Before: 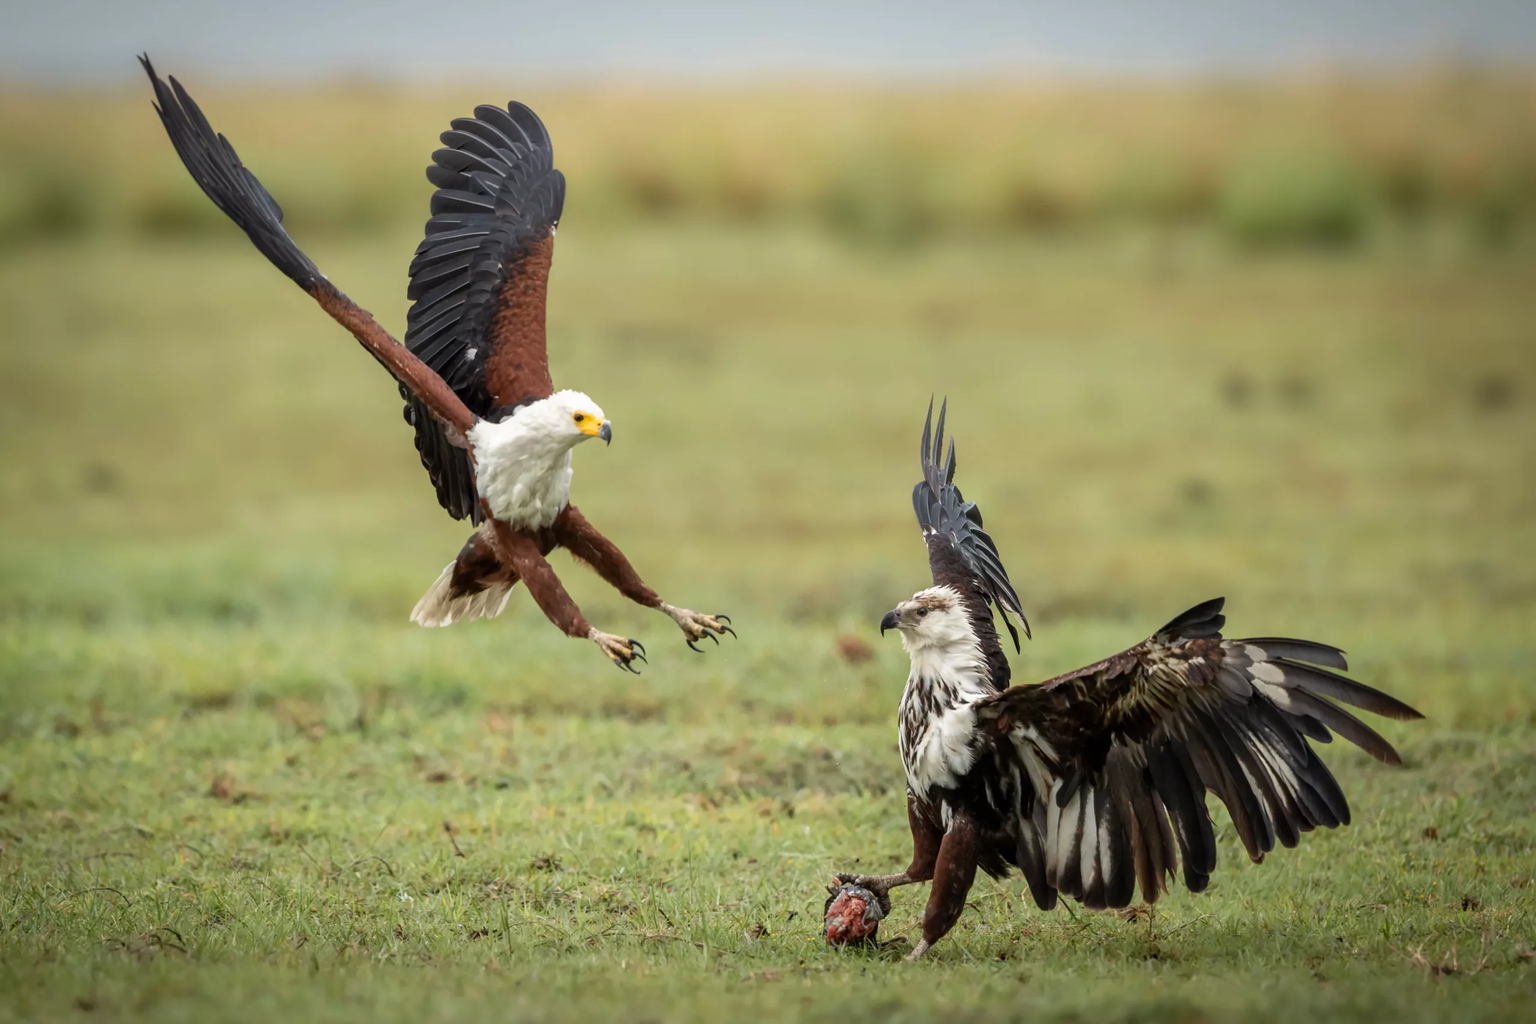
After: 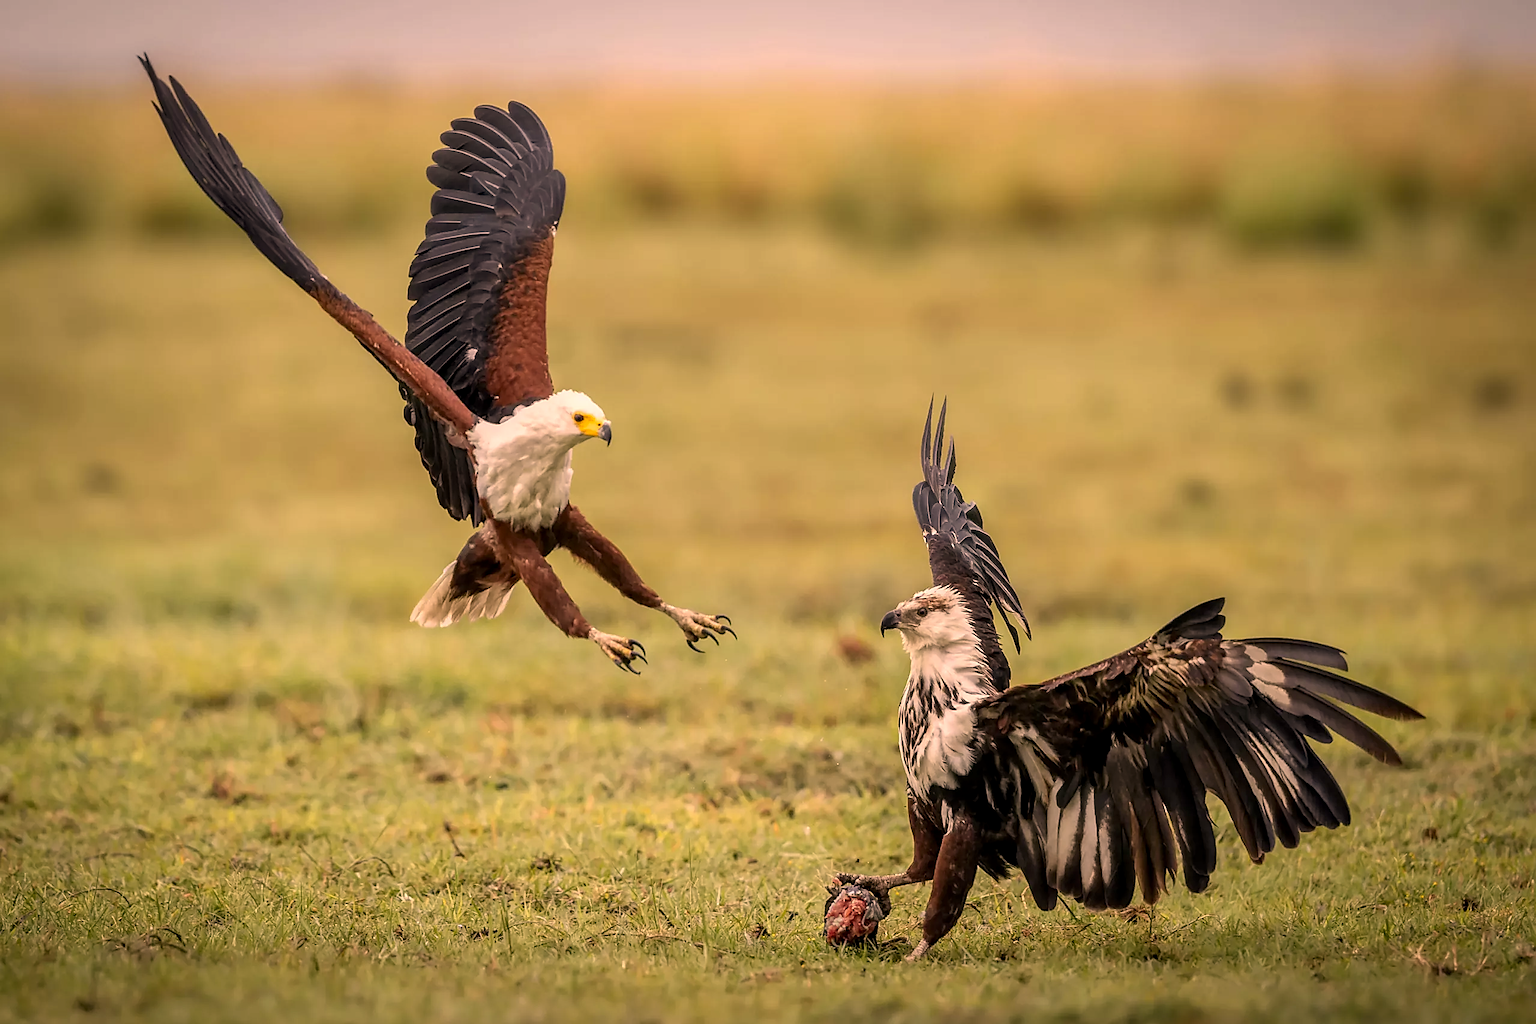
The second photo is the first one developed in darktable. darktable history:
sharpen: radius 1.4, amount 1.25, threshold 0.7
local contrast: on, module defaults
color correction: highlights a* 21.16, highlights b* 19.61
